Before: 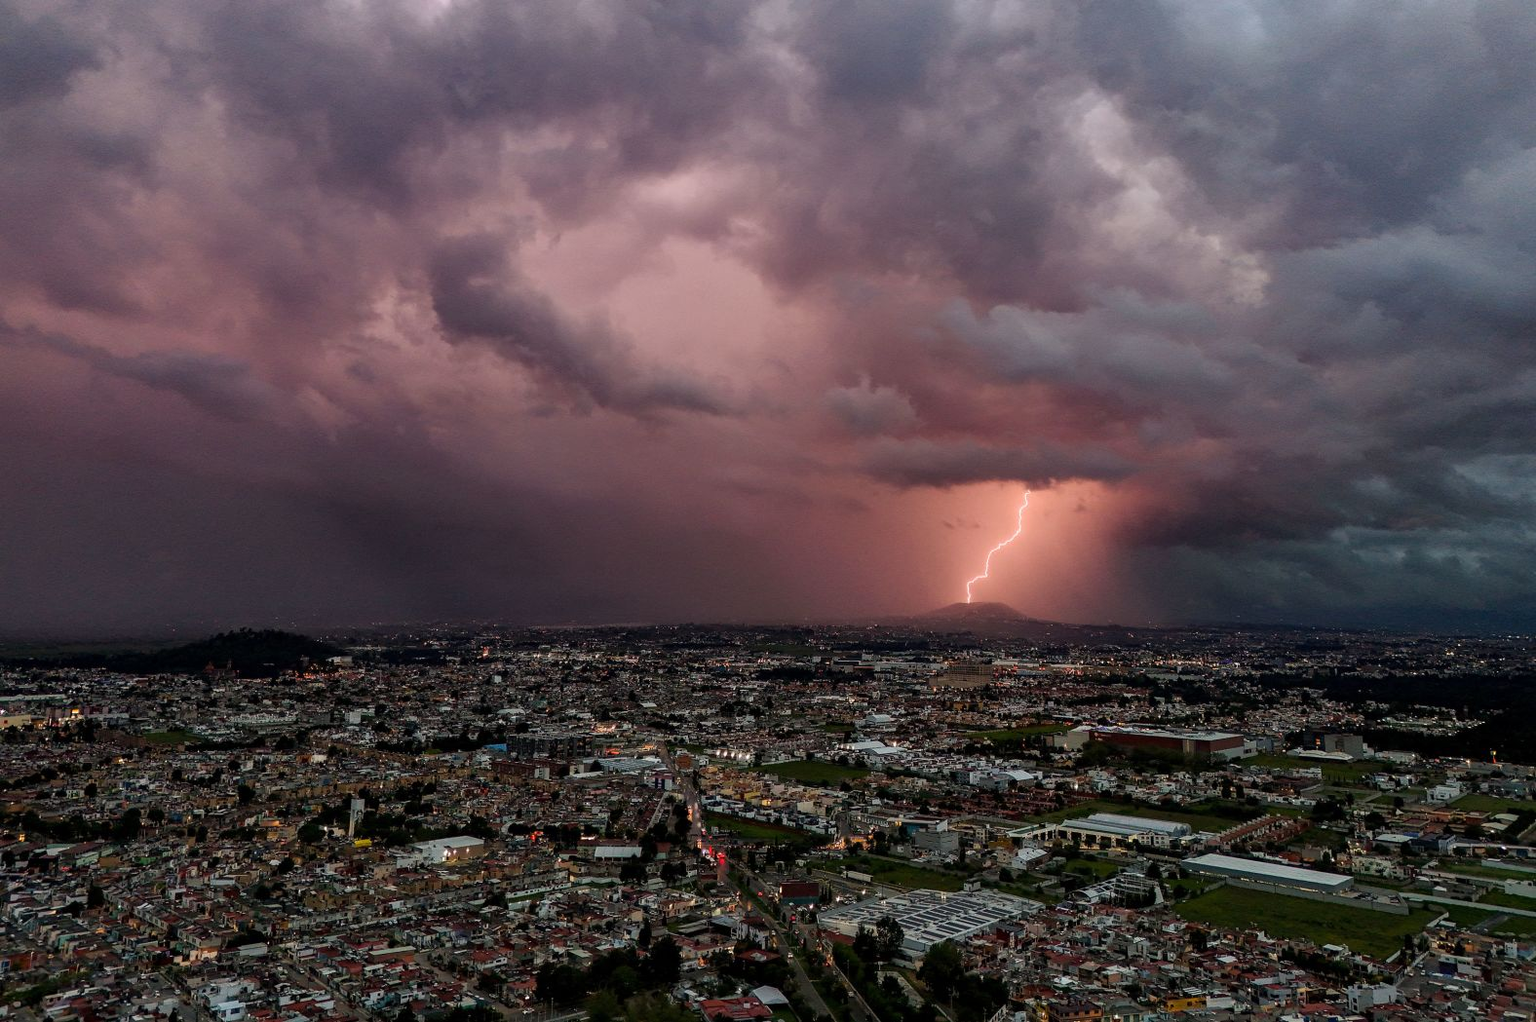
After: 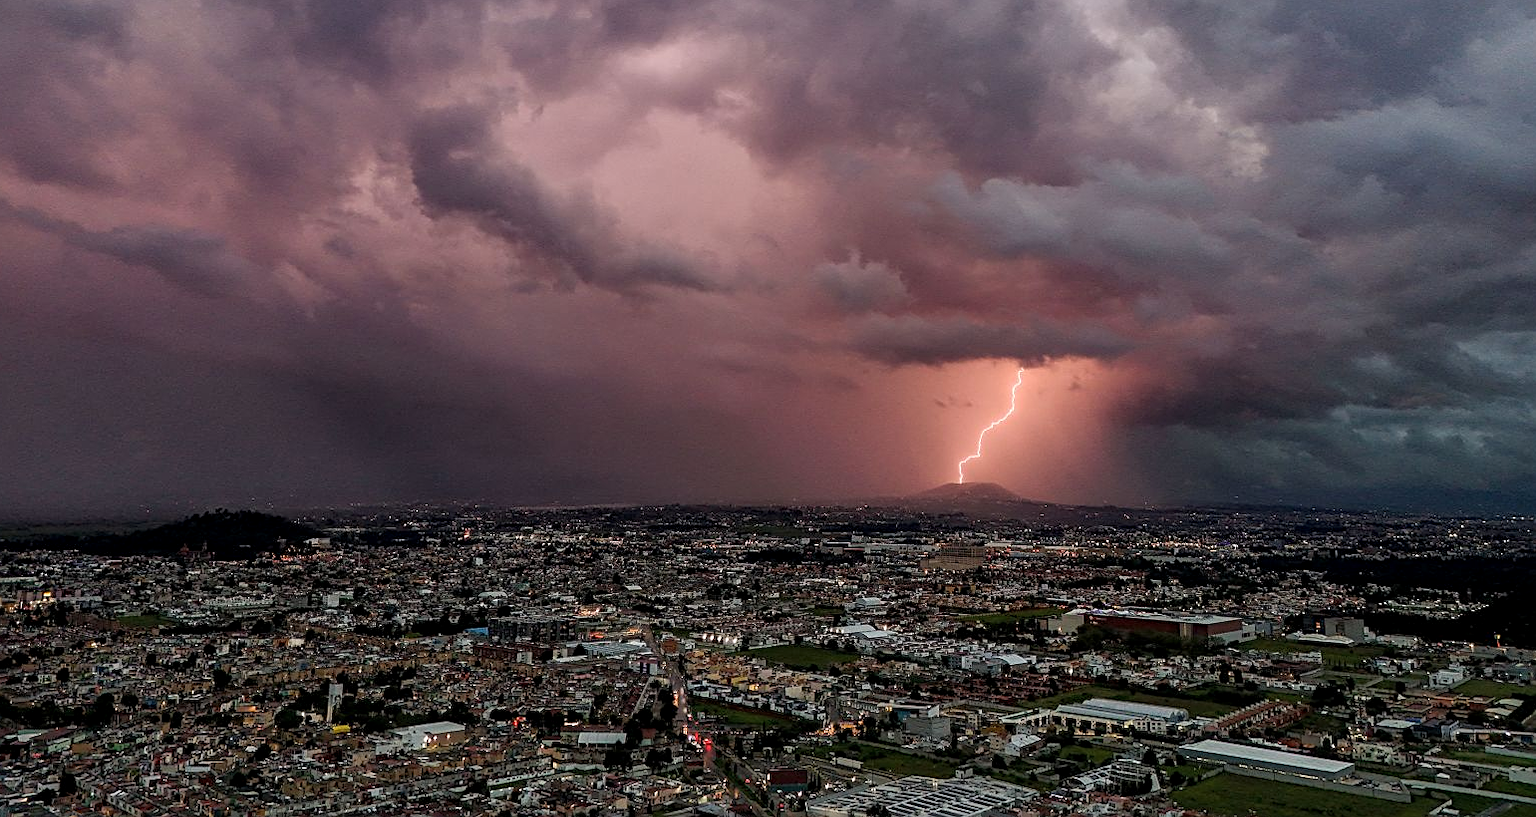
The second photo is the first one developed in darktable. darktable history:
local contrast: highlights 105%, shadows 99%, detail 120%, midtone range 0.2
shadows and highlights: shadows 25.44, highlights -25.53
sharpen: on, module defaults
crop and rotate: left 1.947%, top 12.824%, right 0.257%, bottom 8.965%
